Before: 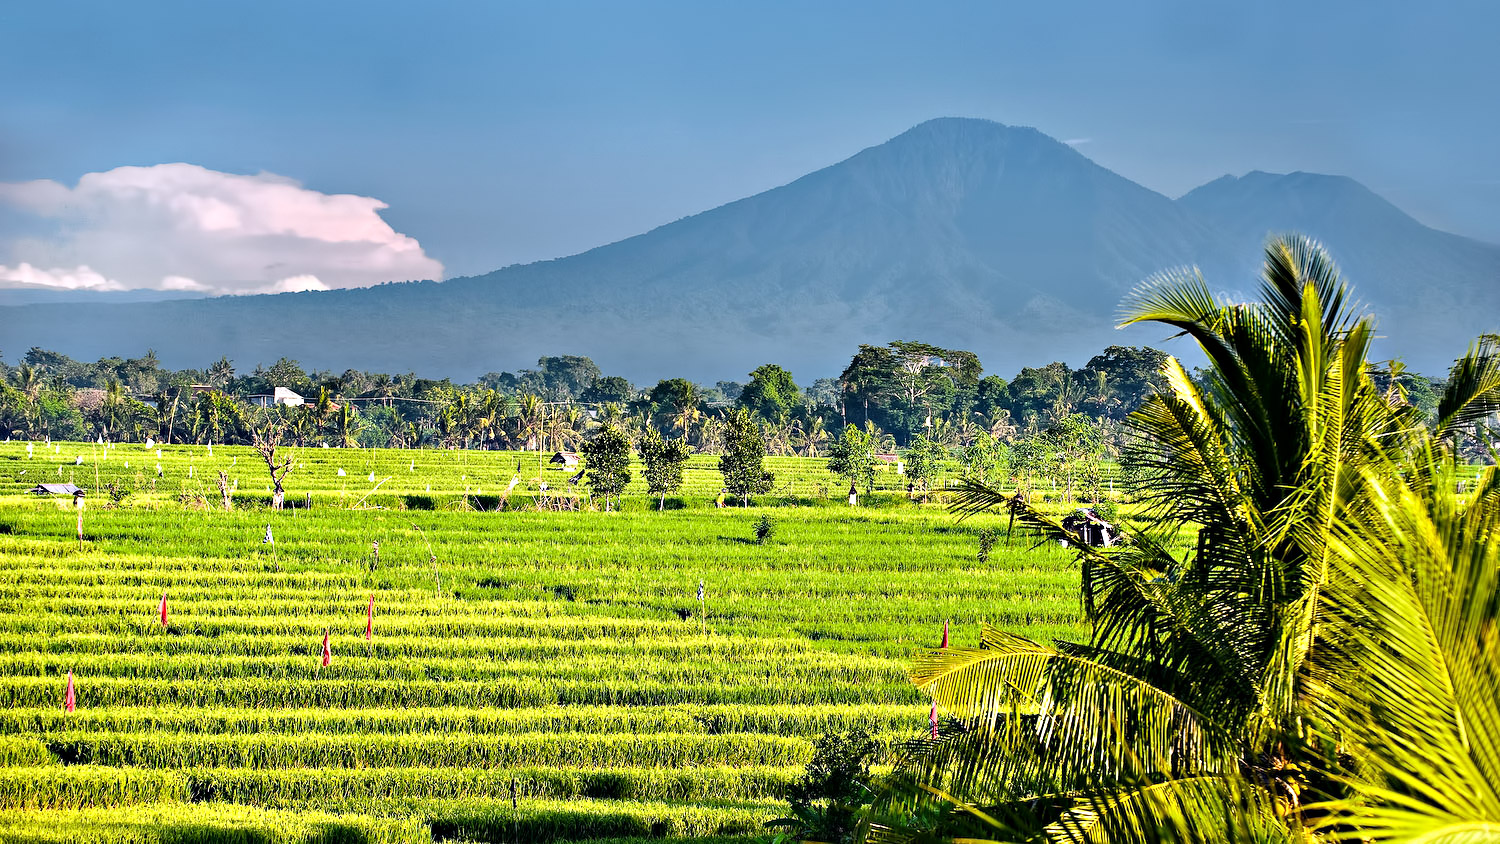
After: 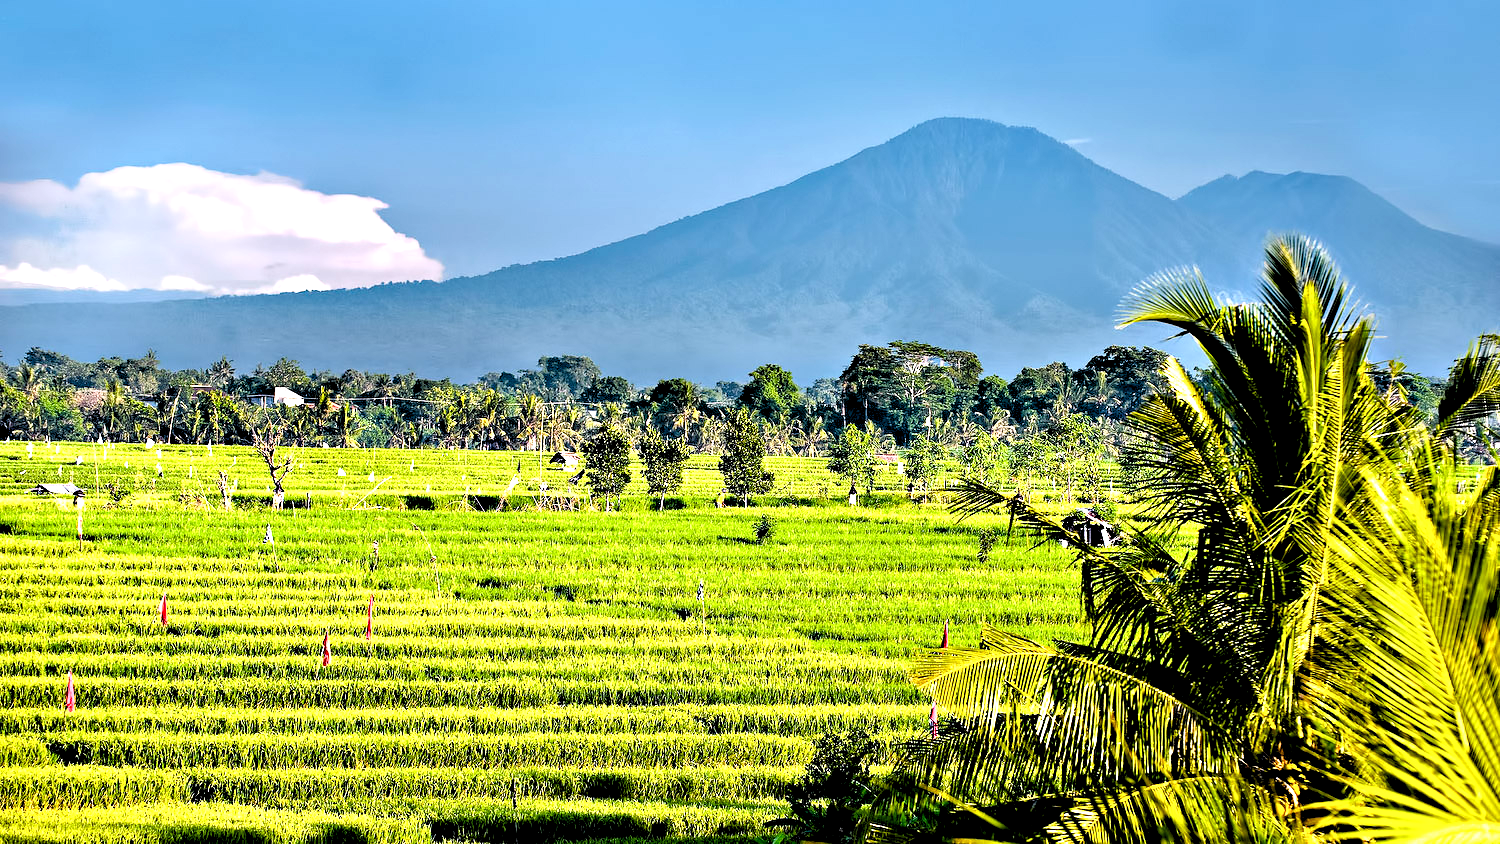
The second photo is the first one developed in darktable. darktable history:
color balance rgb: shadows lift › luminance -20%, power › hue 72.24°, highlights gain › luminance 15%, global offset › hue 171.6°, perceptual saturation grading › global saturation 14.09%, perceptual saturation grading › highlights -25%, perceptual saturation grading › shadows 25%, global vibrance 25%, contrast 10%
rgb levels: levels [[0.013, 0.434, 0.89], [0, 0.5, 1], [0, 0.5, 1]]
